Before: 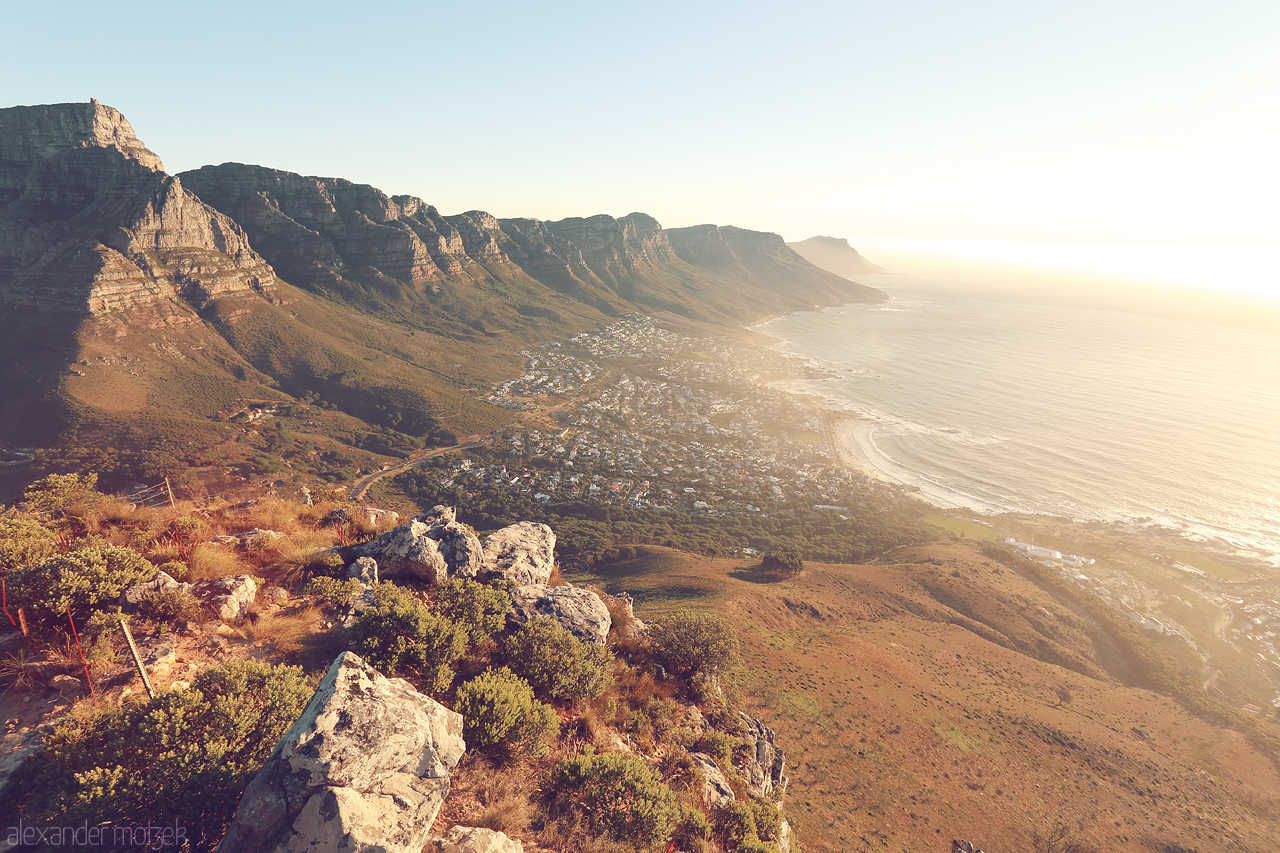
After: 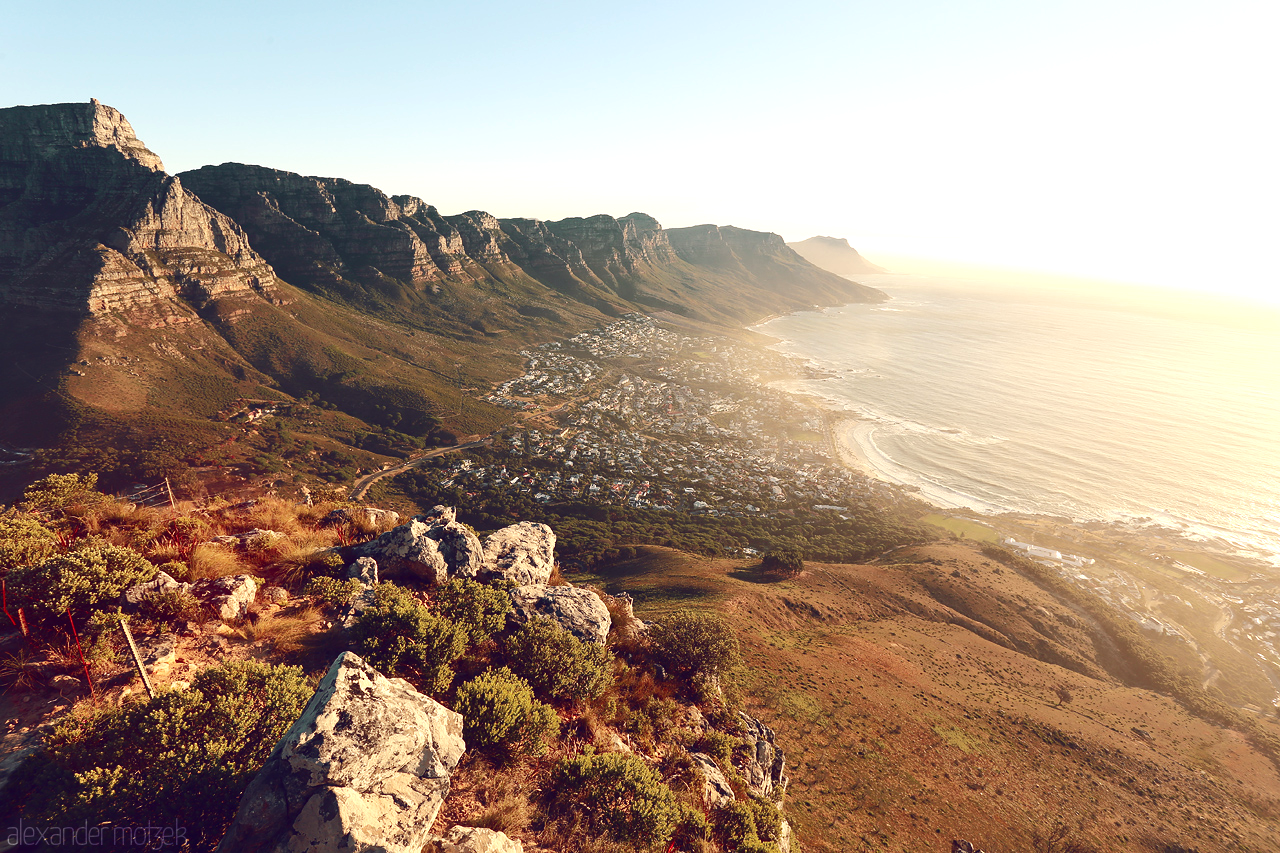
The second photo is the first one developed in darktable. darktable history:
tone curve: curves: ch0 [(0, 0) (0.003, 0.003) (0.011, 0.011) (0.025, 0.024) (0.044, 0.042) (0.069, 0.066) (0.1, 0.095) (0.136, 0.129) (0.177, 0.169) (0.224, 0.214) (0.277, 0.264) (0.335, 0.319) (0.399, 0.38) (0.468, 0.446) (0.543, 0.558) (0.623, 0.636) (0.709, 0.719) (0.801, 0.807) (0.898, 0.901) (1, 1)], color space Lab, independent channels, preserve colors none
exposure: exposure 0.202 EV, compensate highlight preservation false
contrast brightness saturation: contrast 0.127, brightness -0.23, saturation 0.146
